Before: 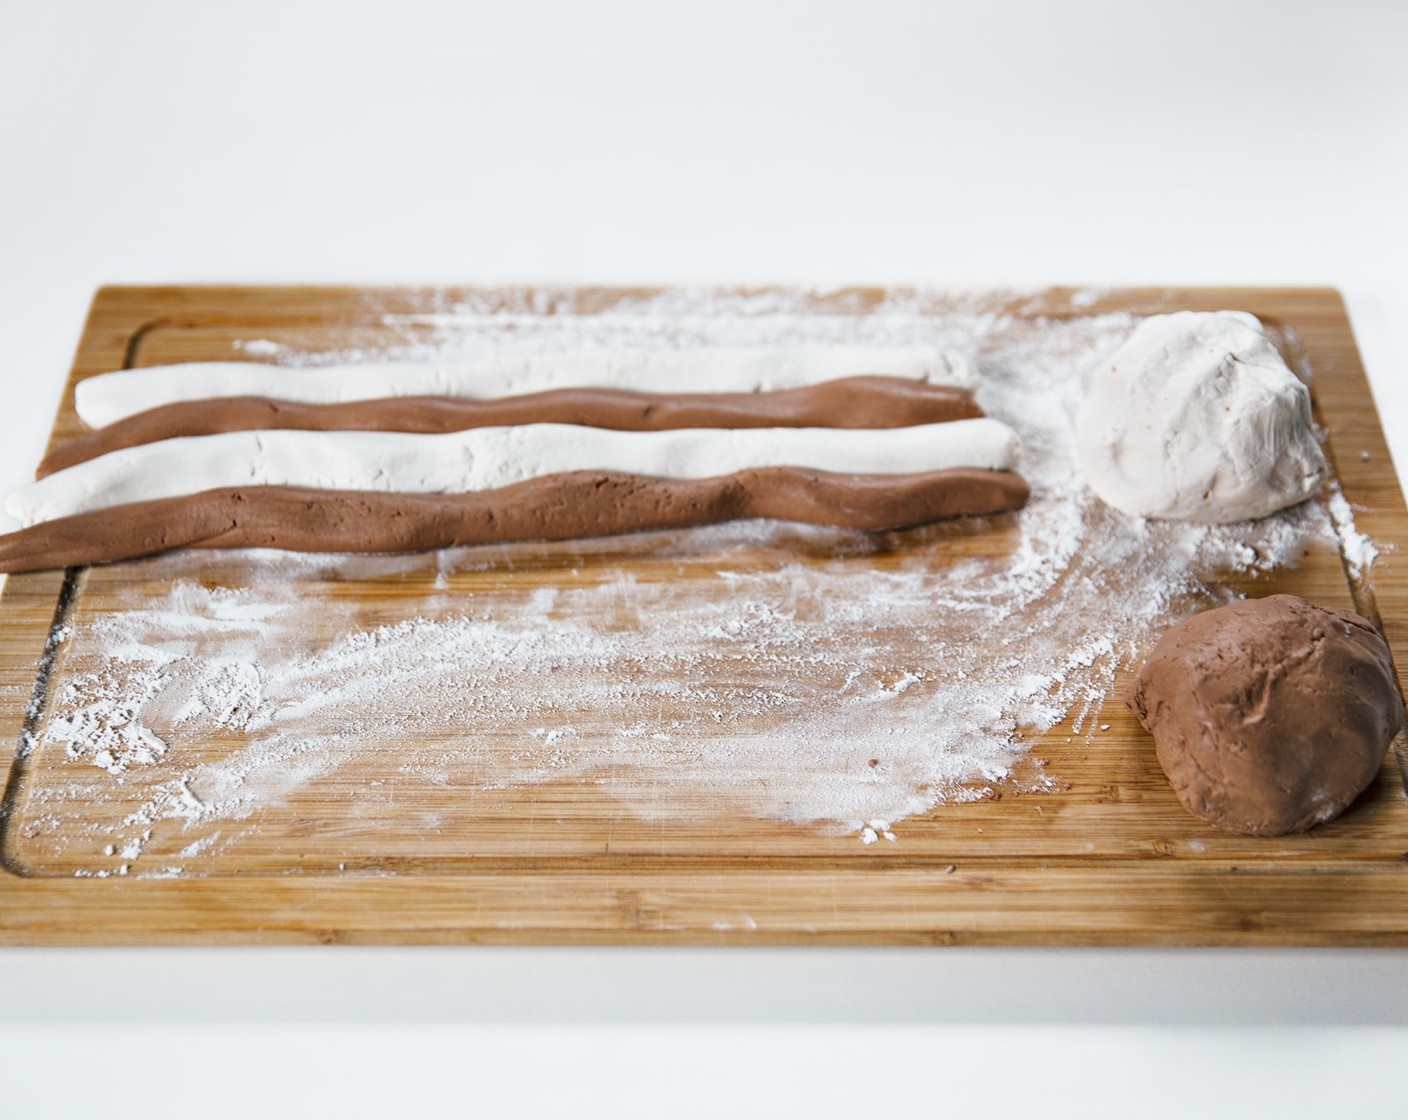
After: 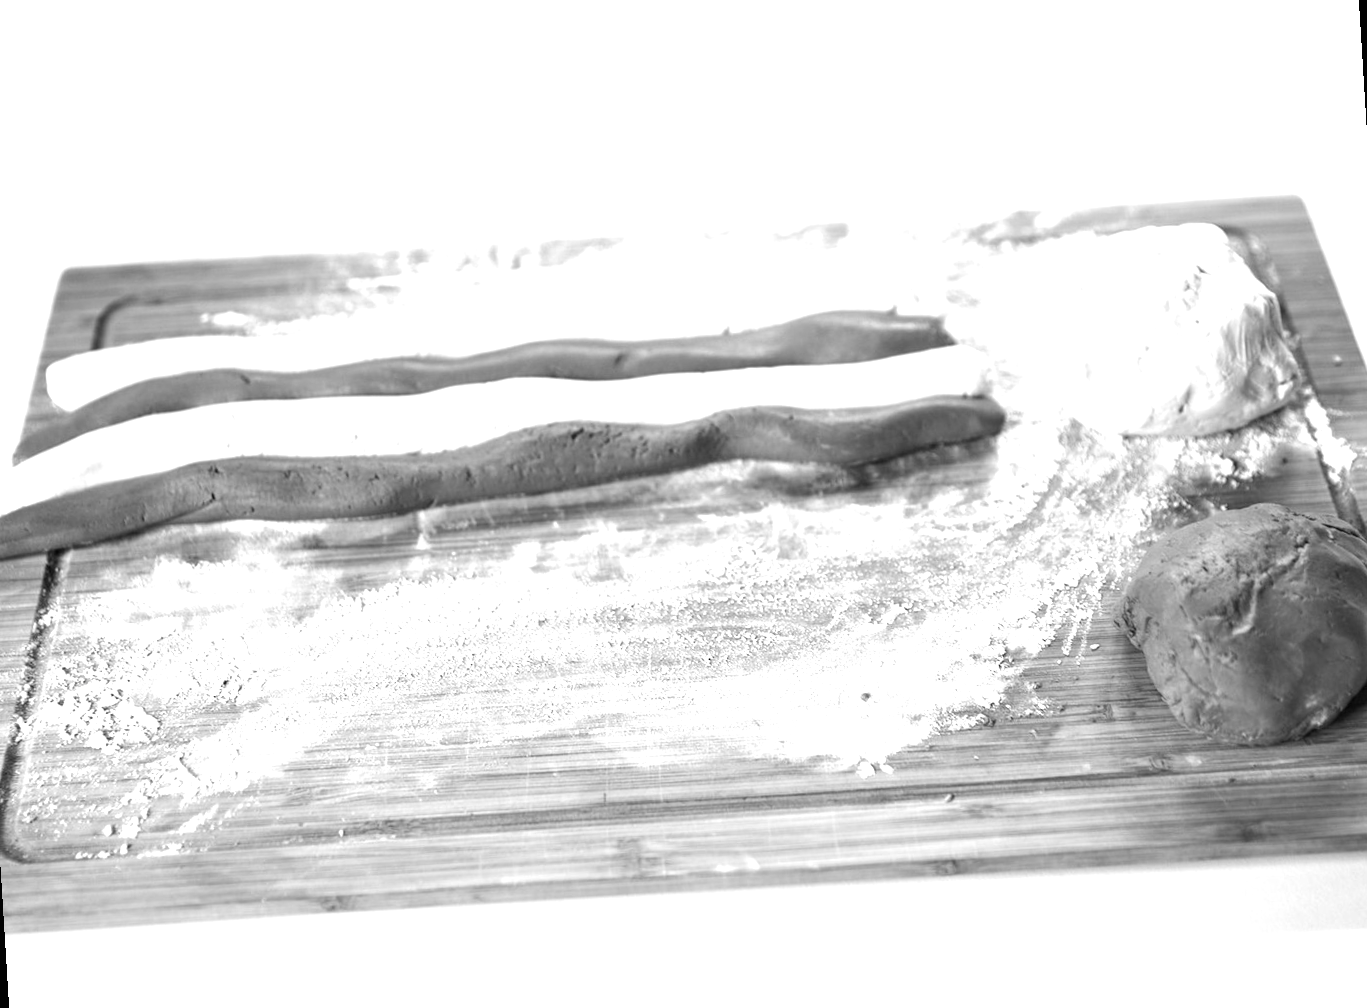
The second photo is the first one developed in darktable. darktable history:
rotate and perspective: rotation -3.52°, crop left 0.036, crop right 0.964, crop top 0.081, crop bottom 0.919
color calibration: output gray [0.21, 0.42, 0.37, 0], gray › normalize channels true, illuminant same as pipeline (D50), adaptation XYZ, x 0.346, y 0.359, gamut compression 0
exposure: black level correction 0, exposure 1.1 EV, compensate exposure bias true, compensate highlight preservation false
